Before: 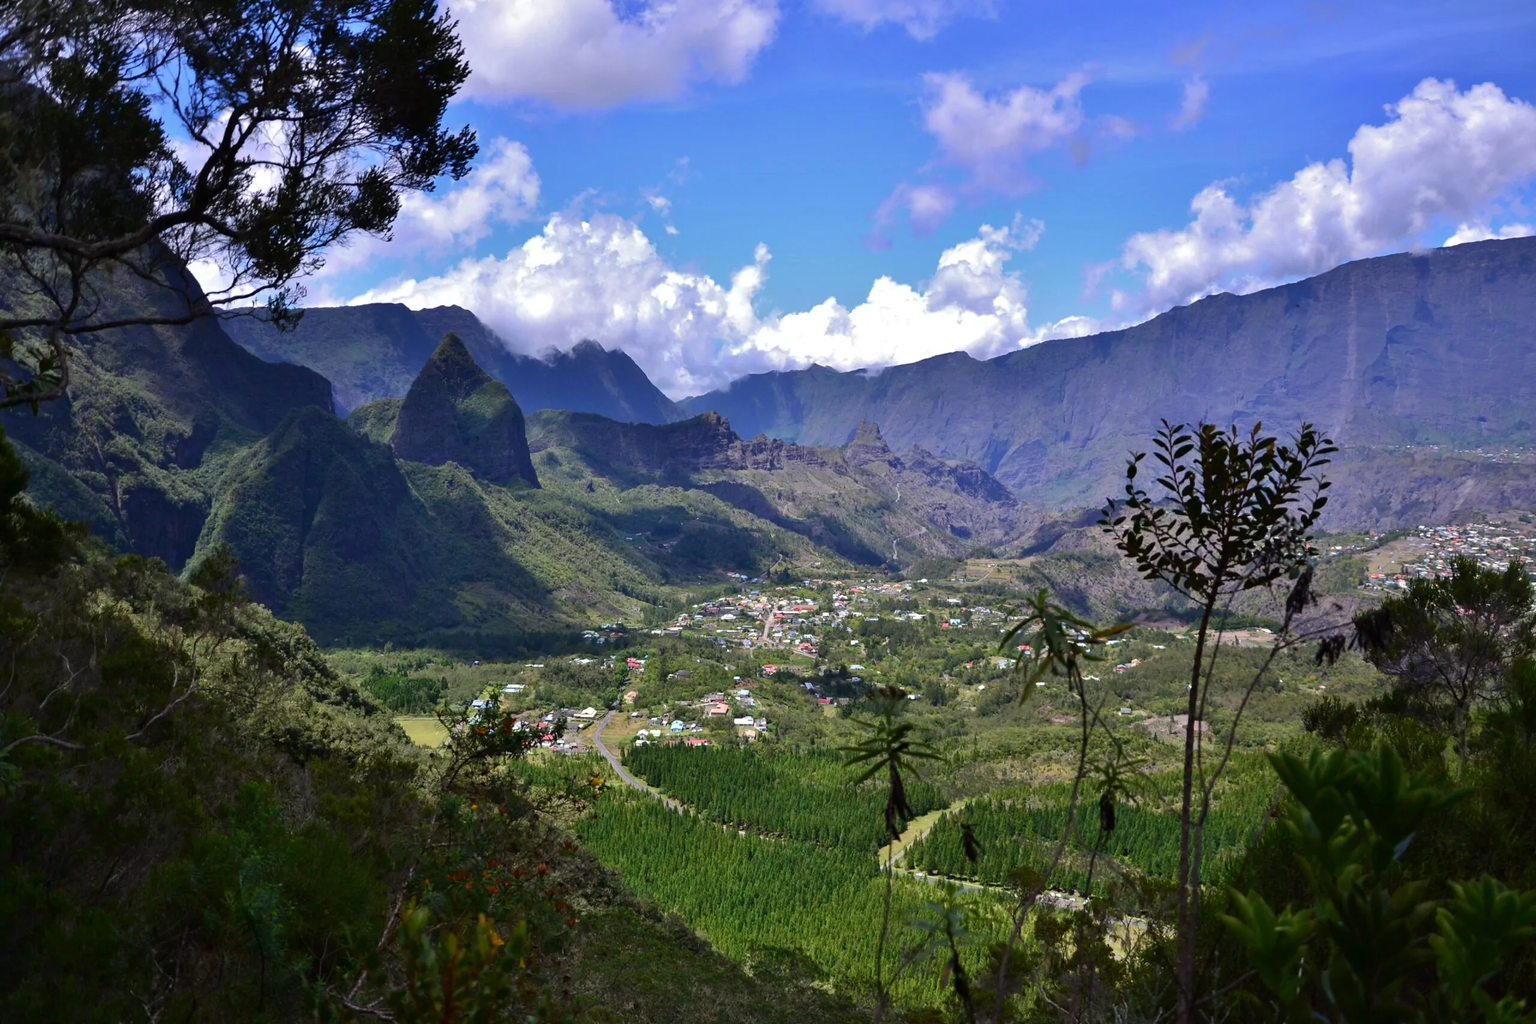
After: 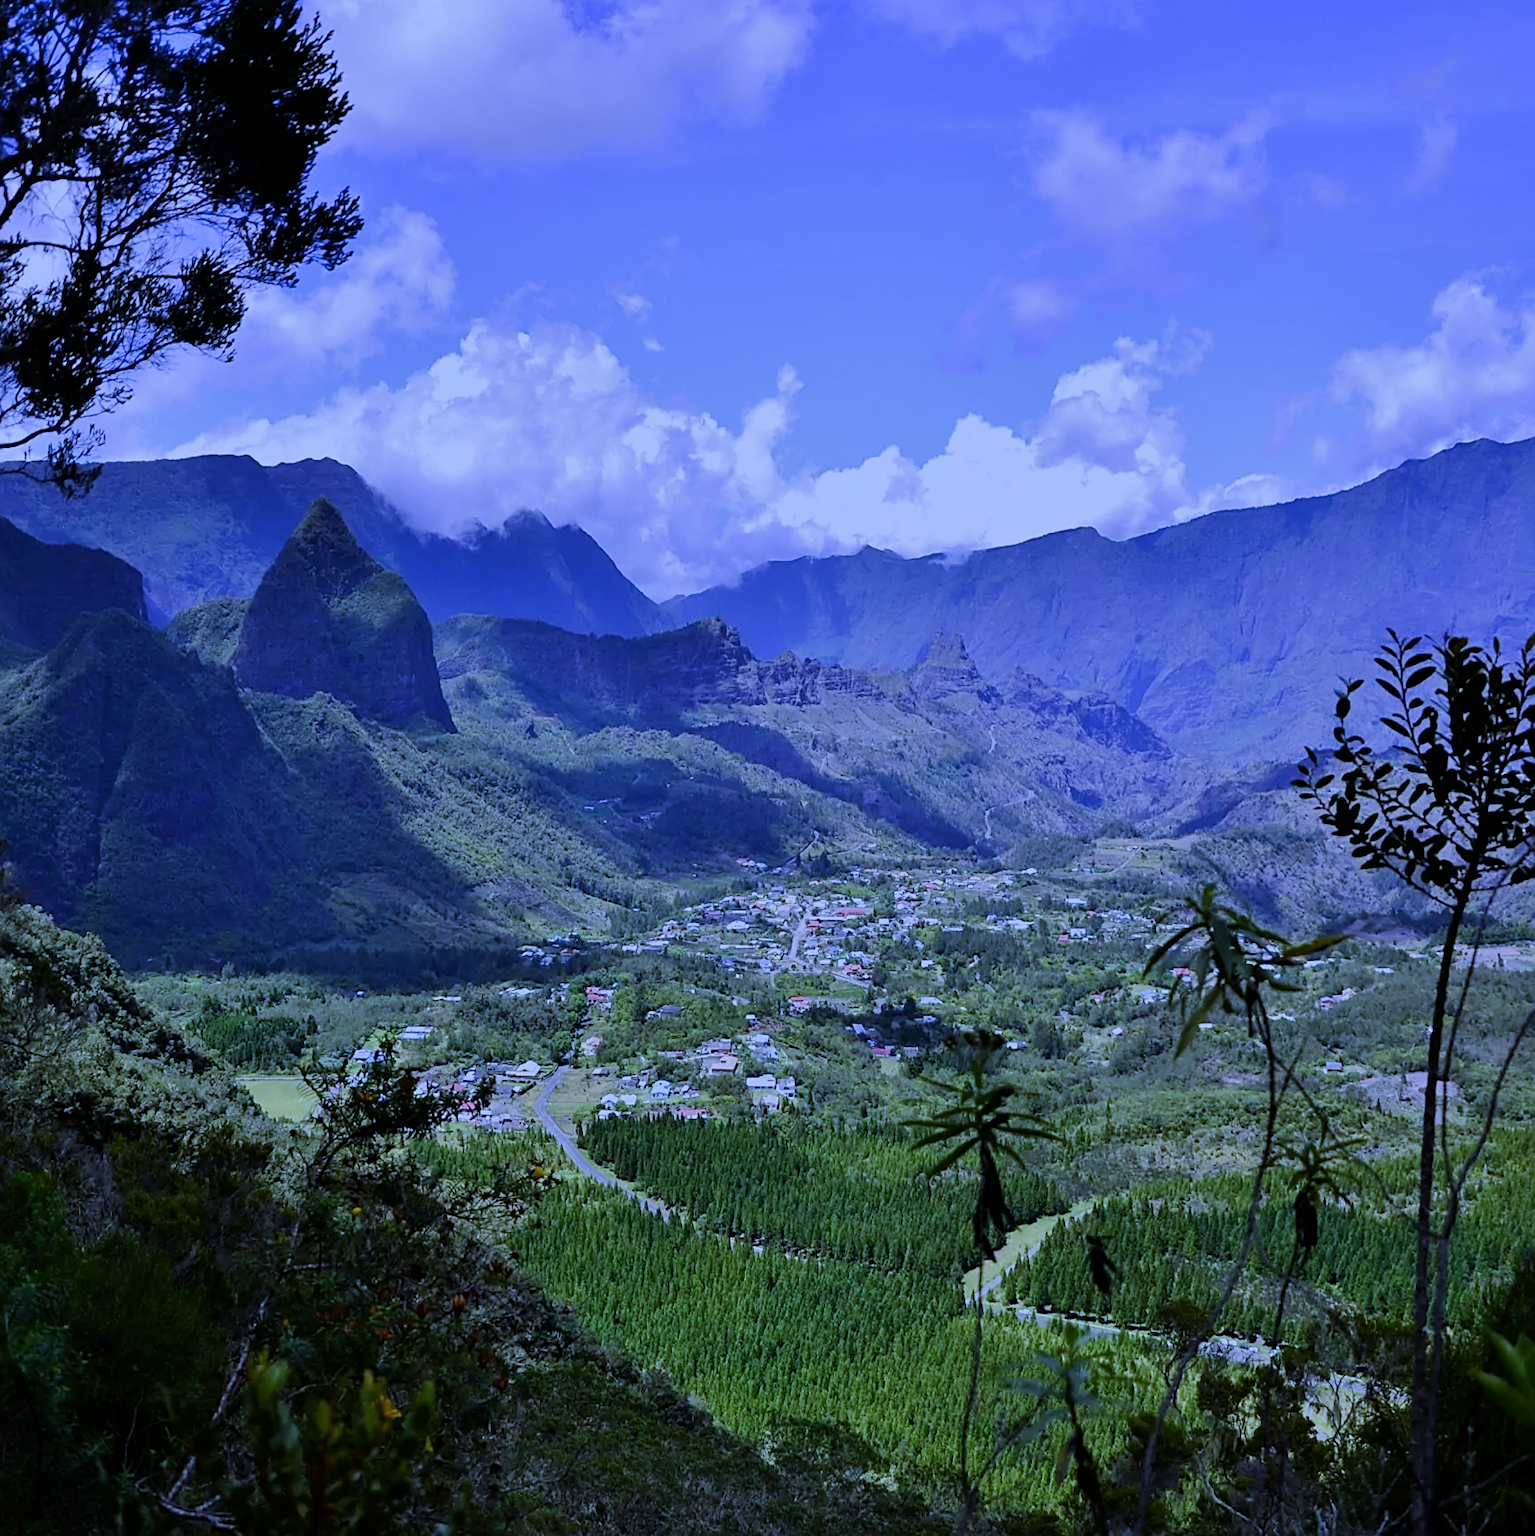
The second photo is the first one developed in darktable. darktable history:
sharpen: on, module defaults
crop: left 15.419%, right 17.914%
white balance: red 0.766, blue 1.537
filmic rgb: black relative exposure -7.65 EV, white relative exposure 4.56 EV, hardness 3.61
